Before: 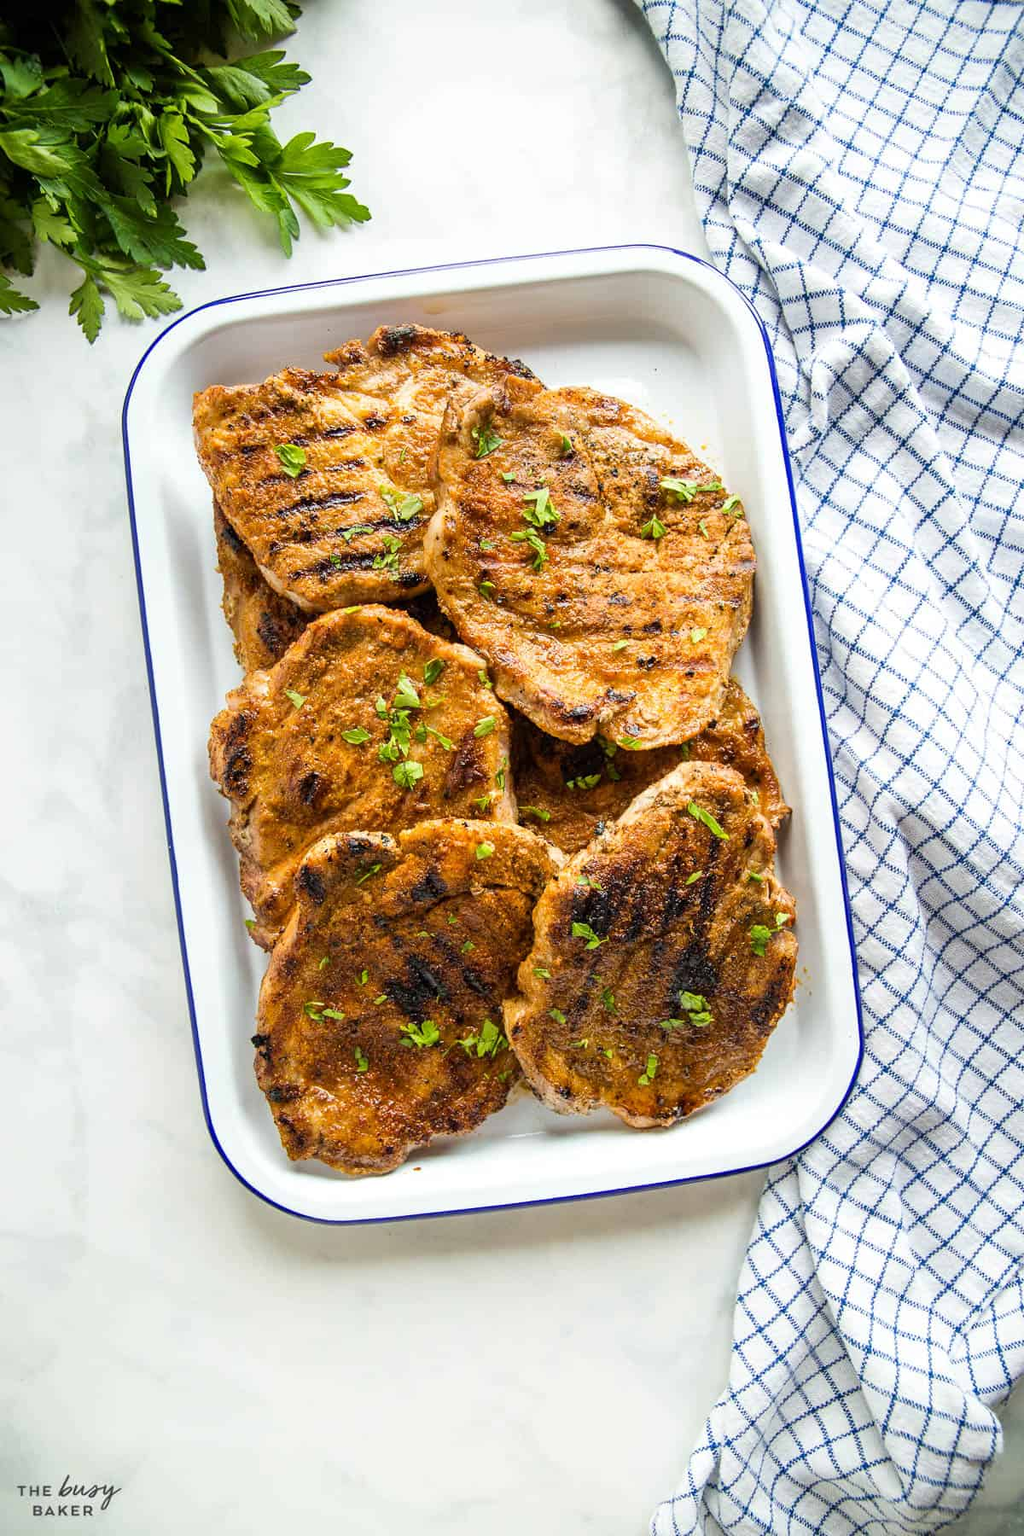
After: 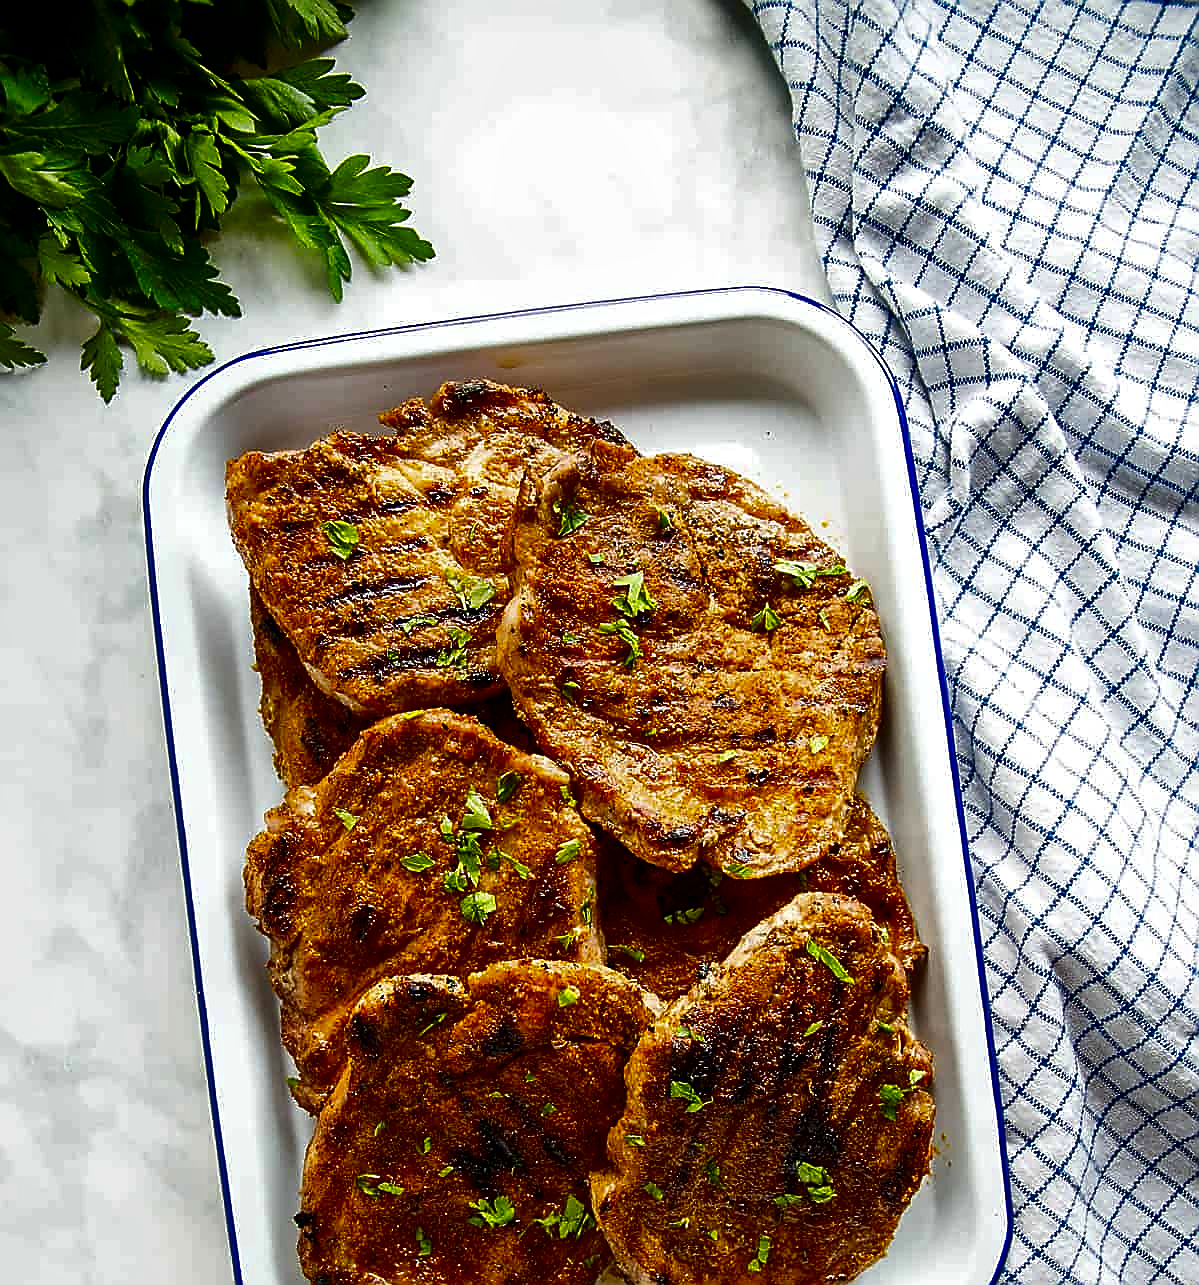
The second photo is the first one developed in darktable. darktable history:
rotate and perspective: automatic cropping original format, crop left 0, crop top 0
contrast brightness saturation: brightness -0.52
color balance: output saturation 120%
crop: bottom 28.576%
local contrast: mode bilateral grid, contrast 25, coarseness 50, detail 123%, midtone range 0.2
sharpen: radius 1.4, amount 1.25, threshold 0.7
